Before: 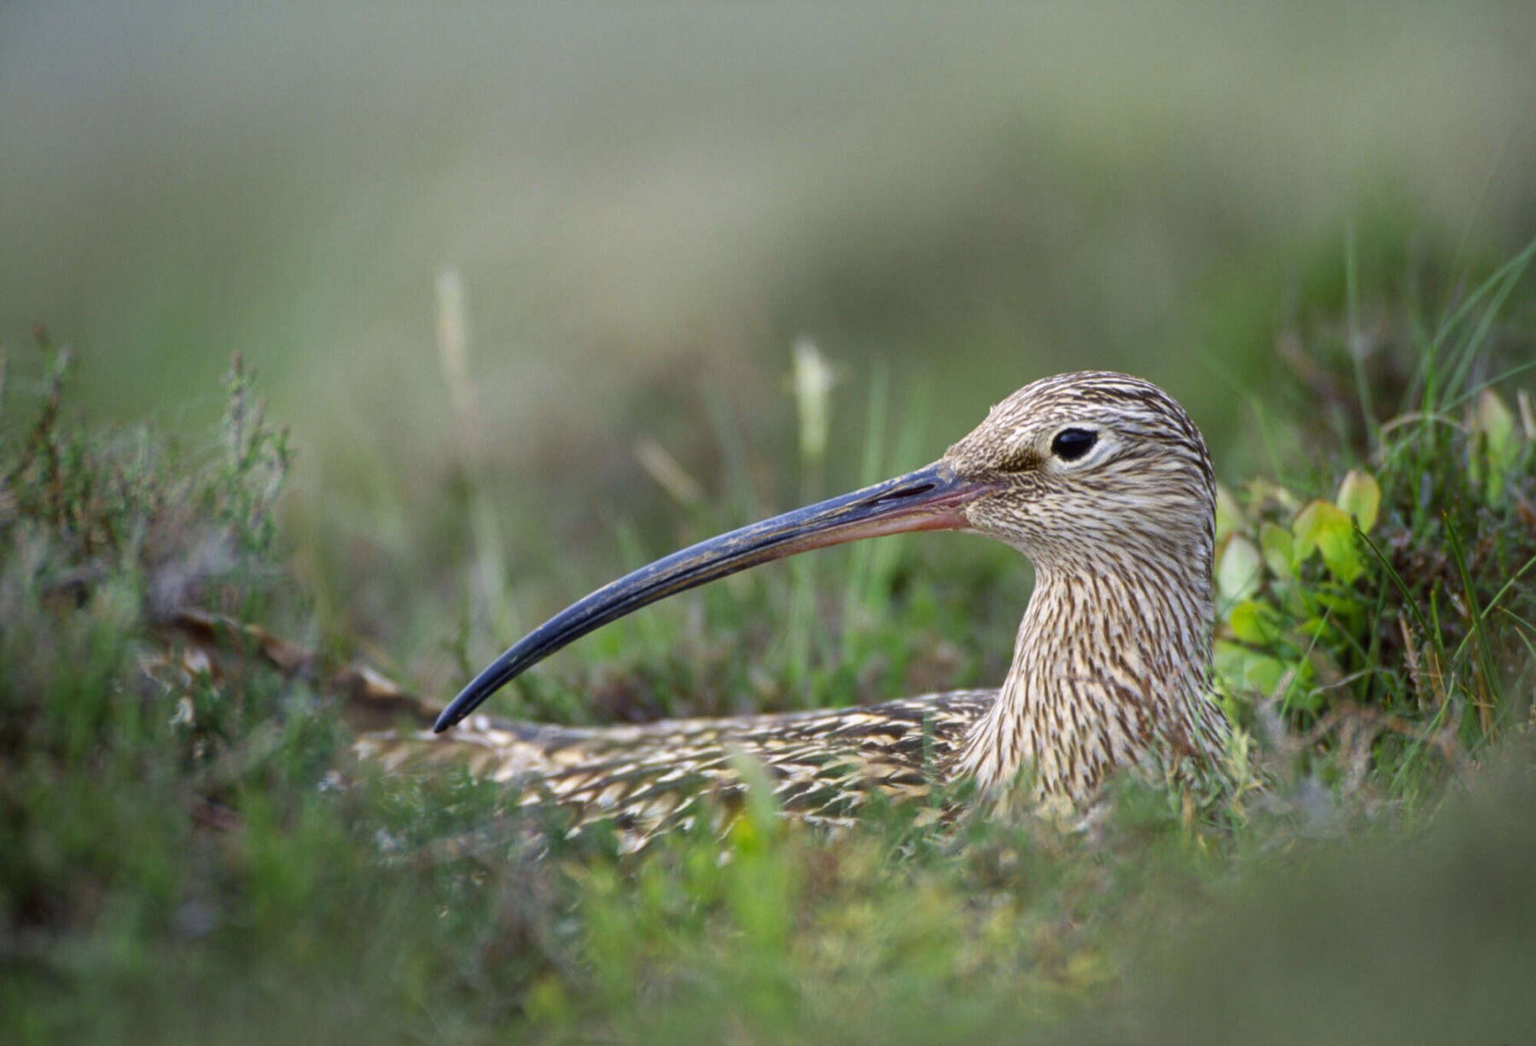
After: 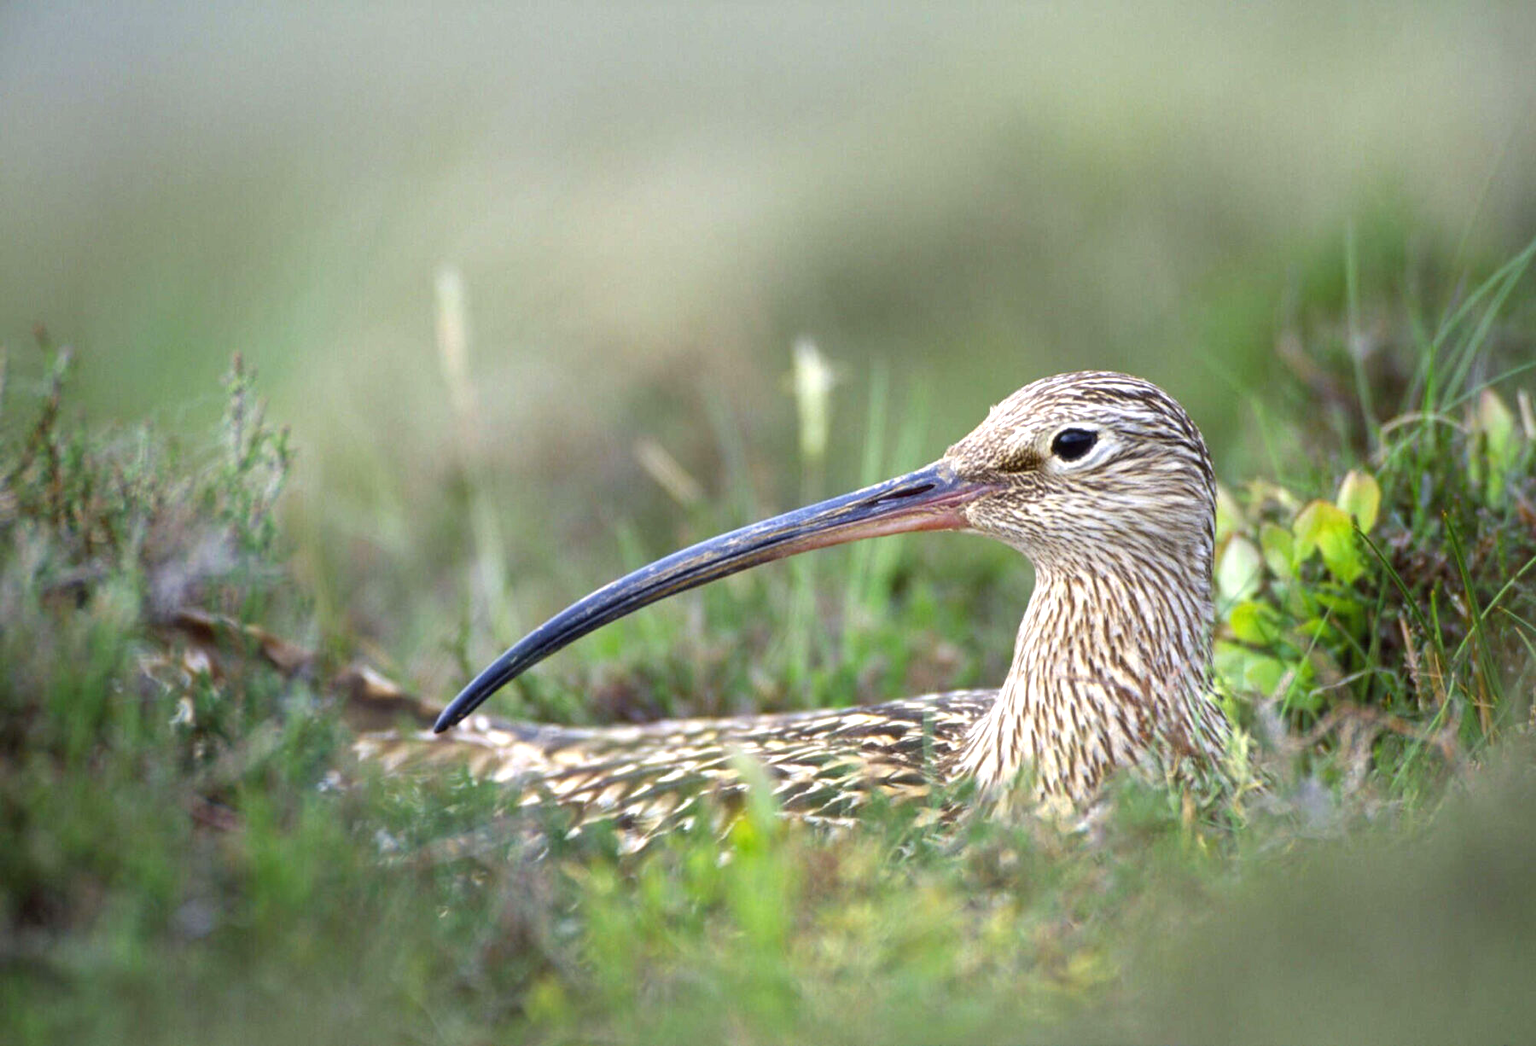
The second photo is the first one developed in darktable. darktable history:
exposure: exposure 0.731 EV, compensate highlight preservation false
